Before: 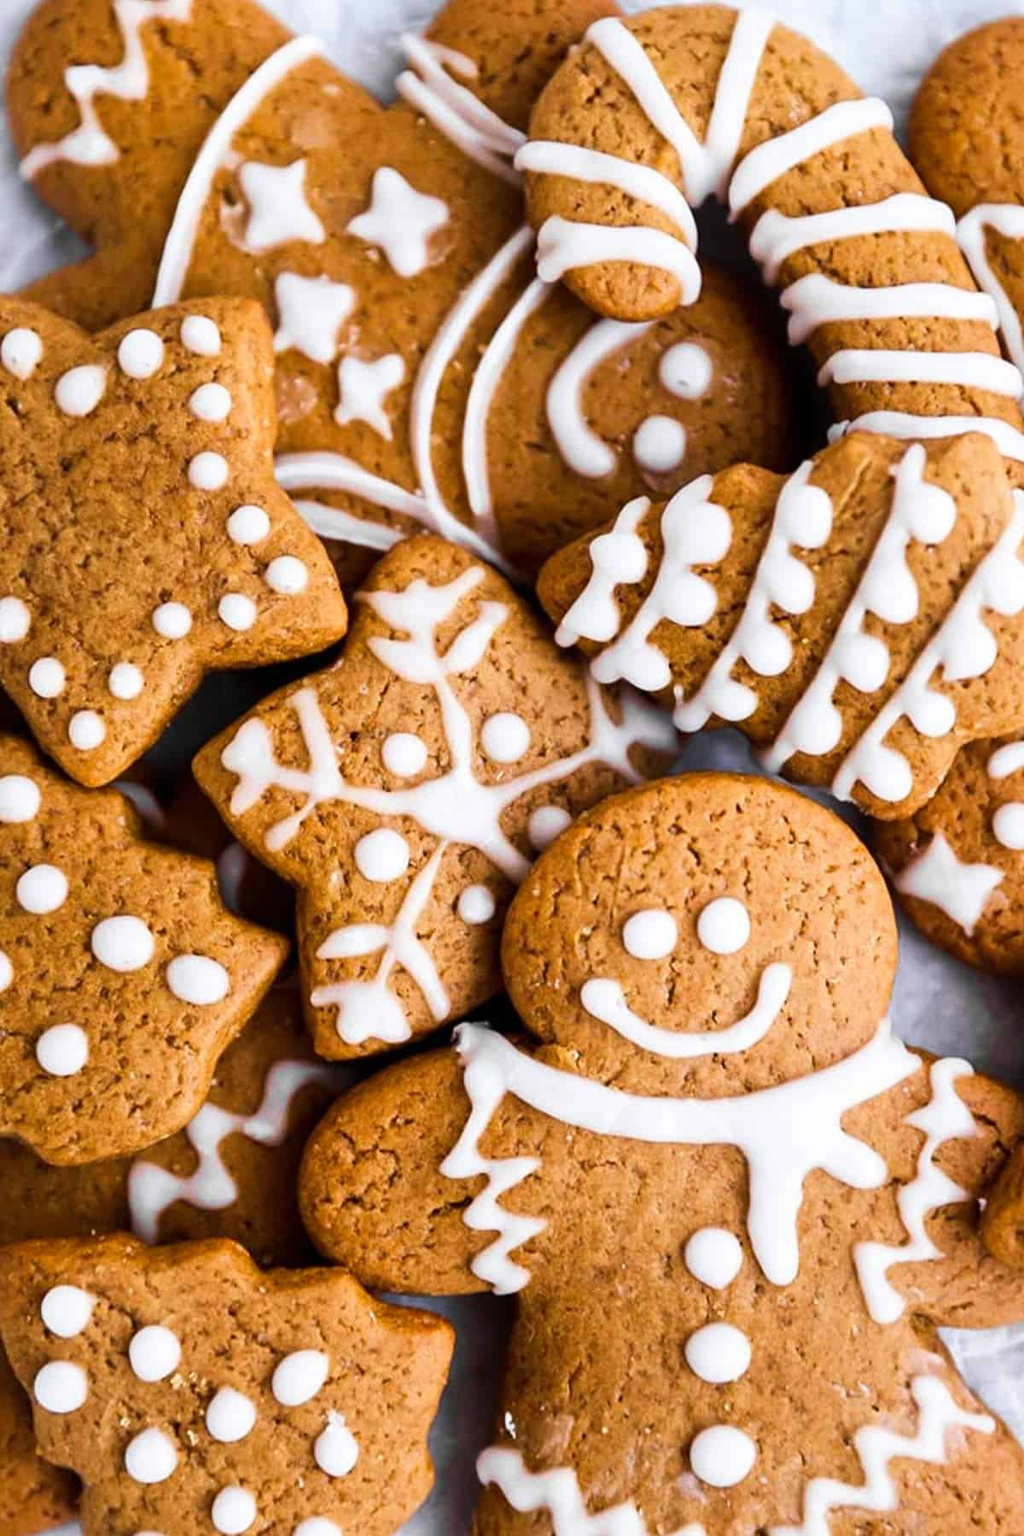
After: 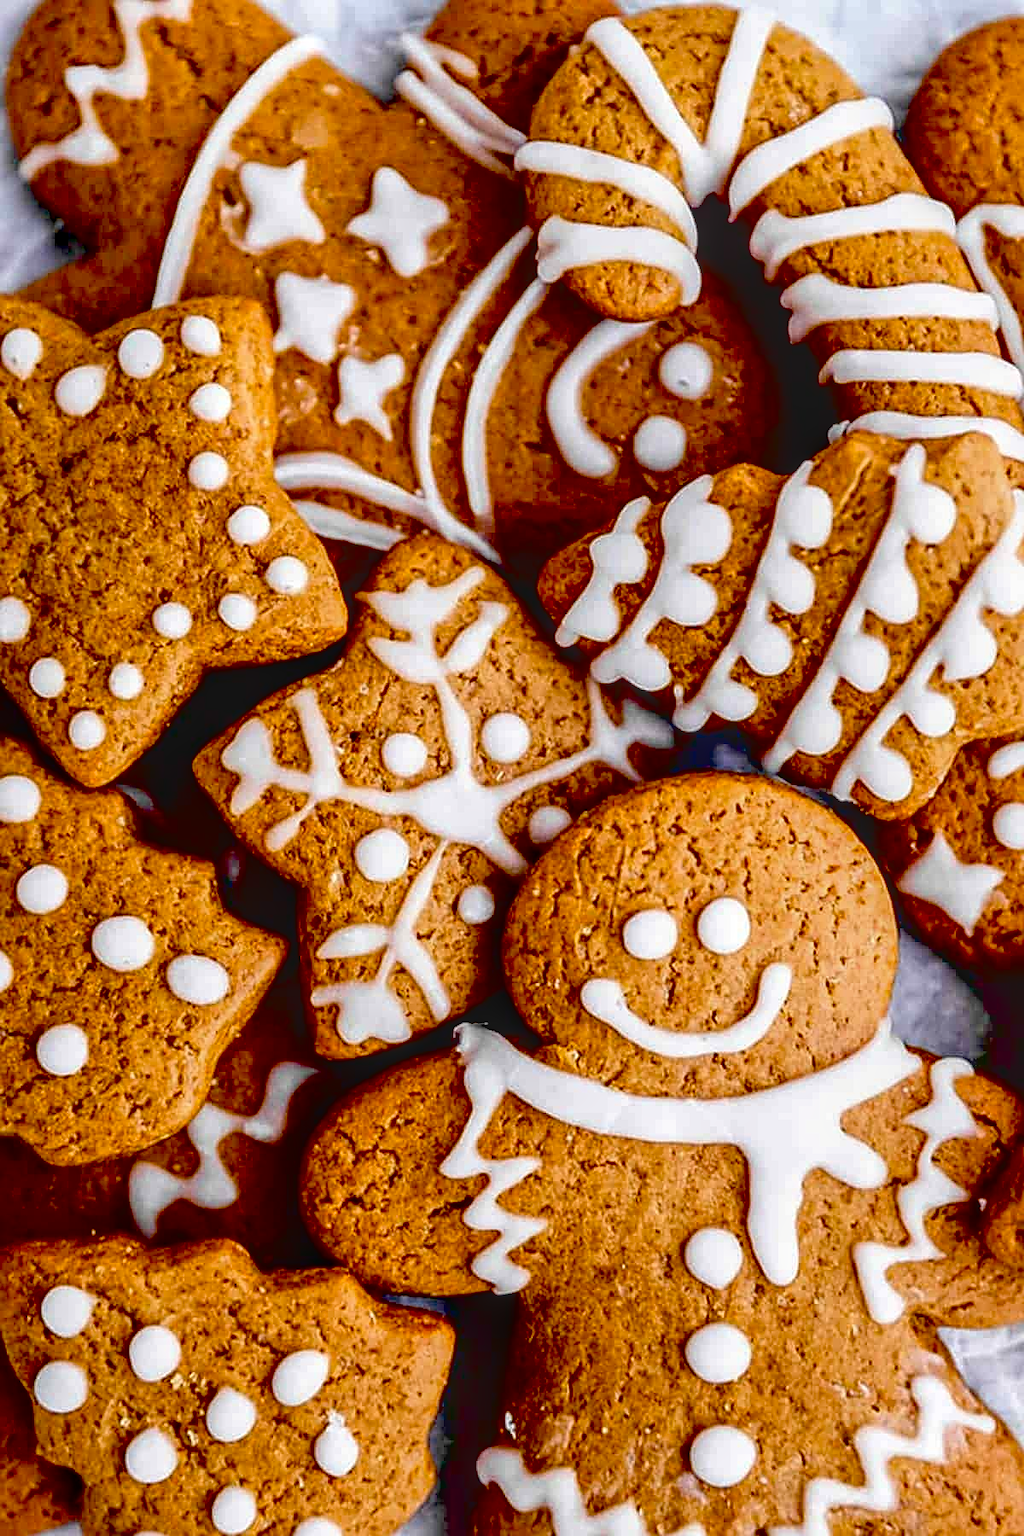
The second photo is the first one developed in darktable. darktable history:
local contrast: highlights 3%, shadows 5%, detail 133%
haze removal: compatibility mode true, adaptive false
exposure: black level correction 0.055, exposure -0.031 EV, compensate highlight preservation false
sharpen: radius 1.938
contrast brightness saturation: saturation -0.024
